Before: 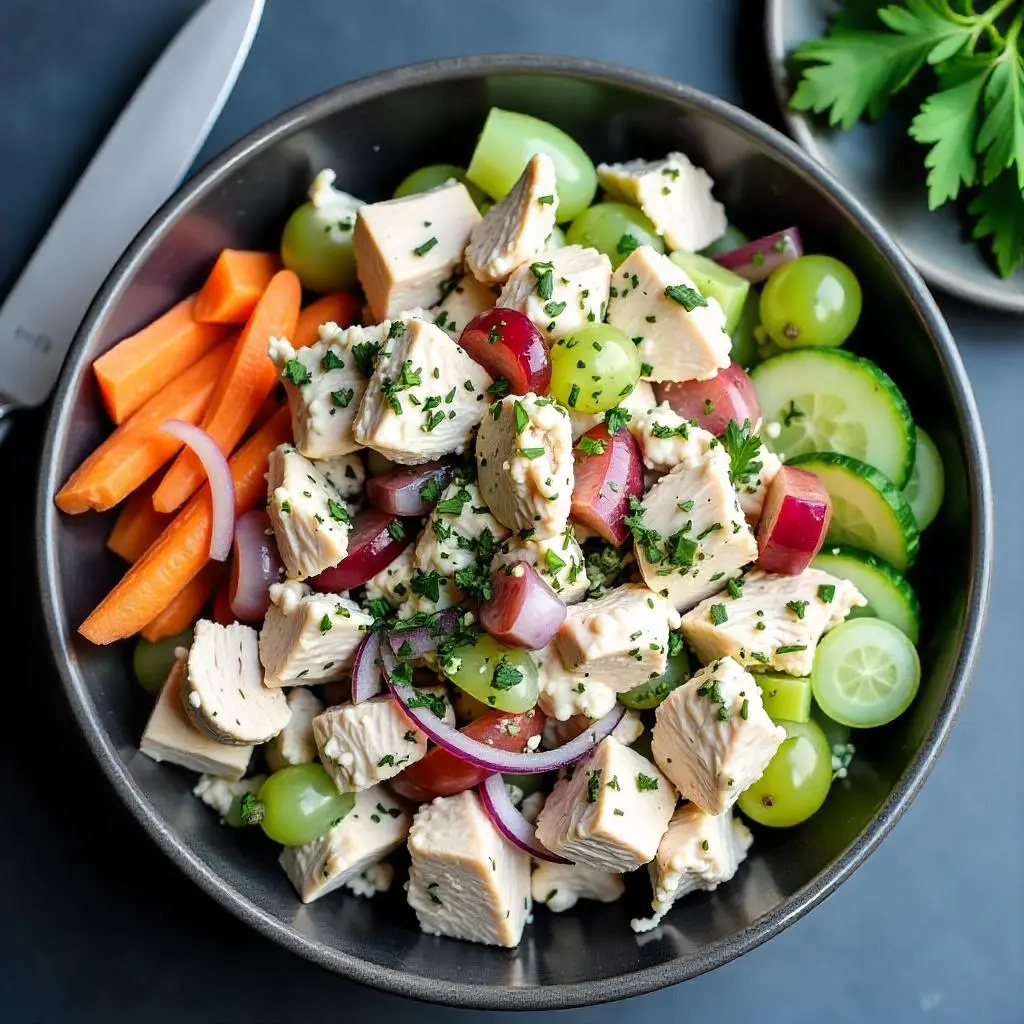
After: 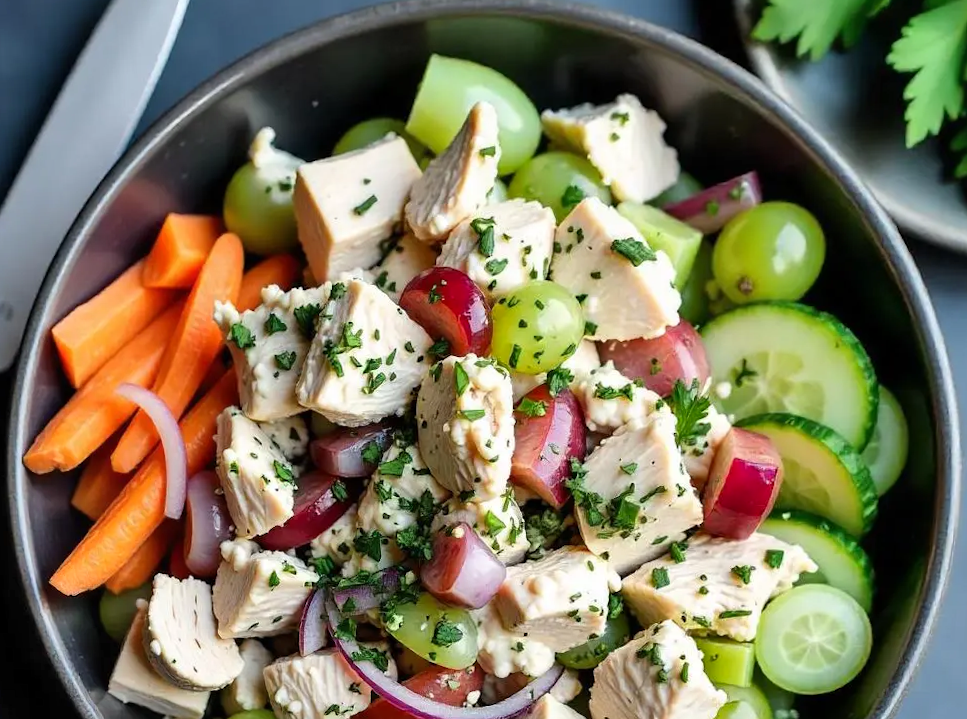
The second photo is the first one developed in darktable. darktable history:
crop: top 3.857%, bottom 21.132%
rotate and perspective: rotation 0.062°, lens shift (vertical) 0.115, lens shift (horizontal) -0.133, crop left 0.047, crop right 0.94, crop top 0.061, crop bottom 0.94
shadows and highlights: soften with gaussian
